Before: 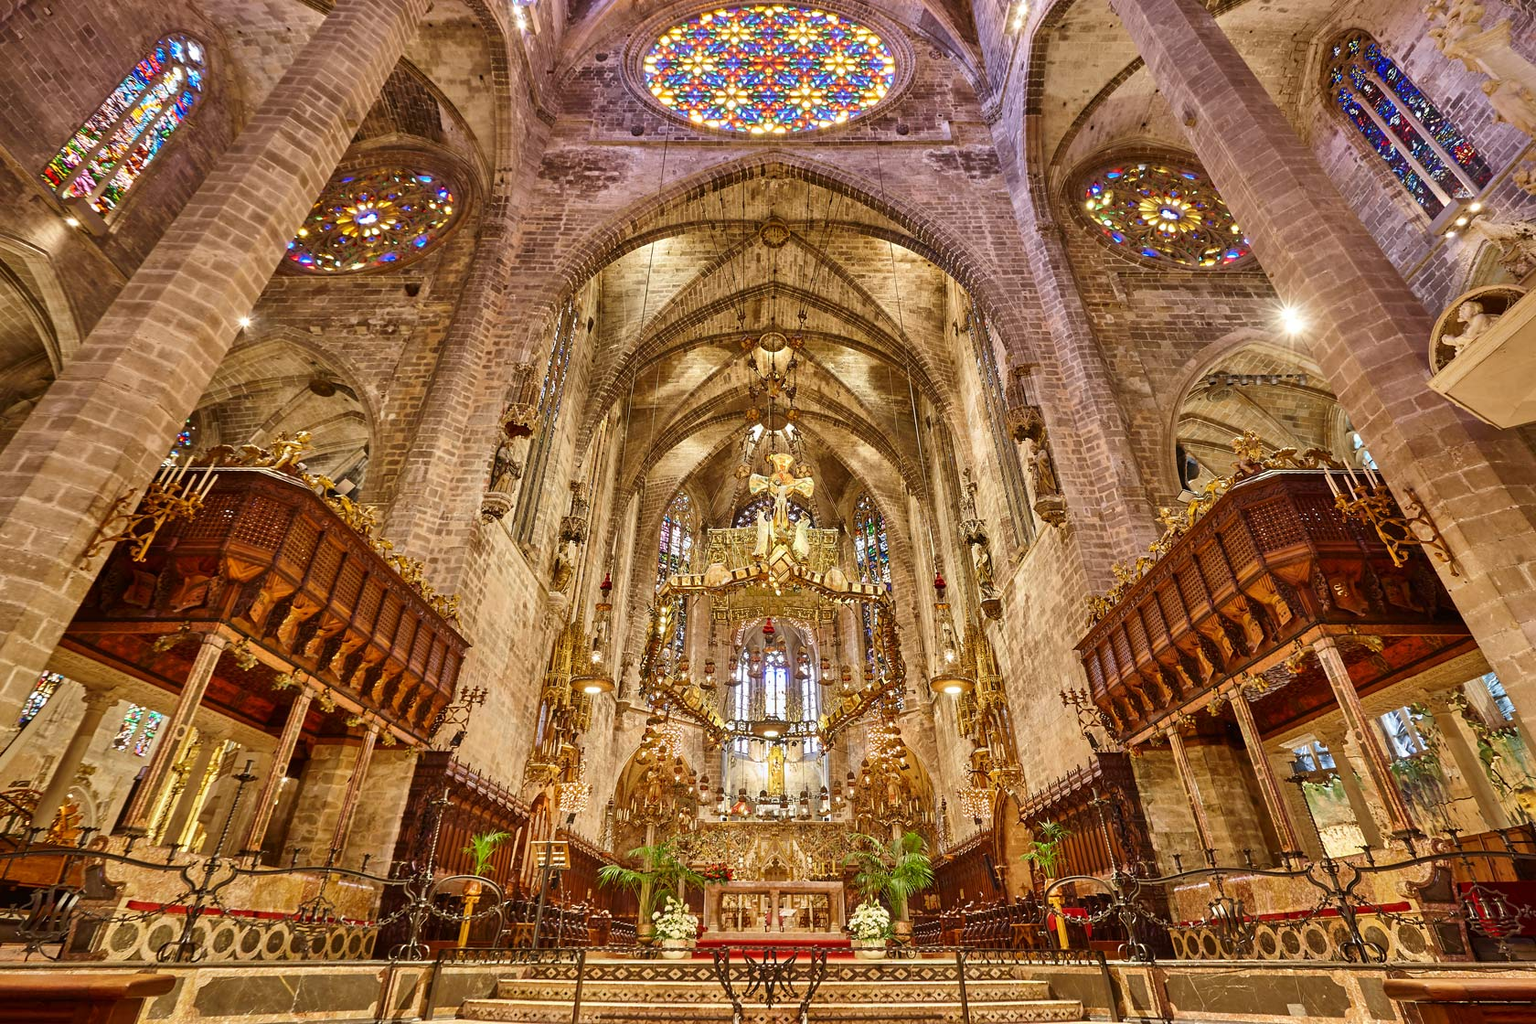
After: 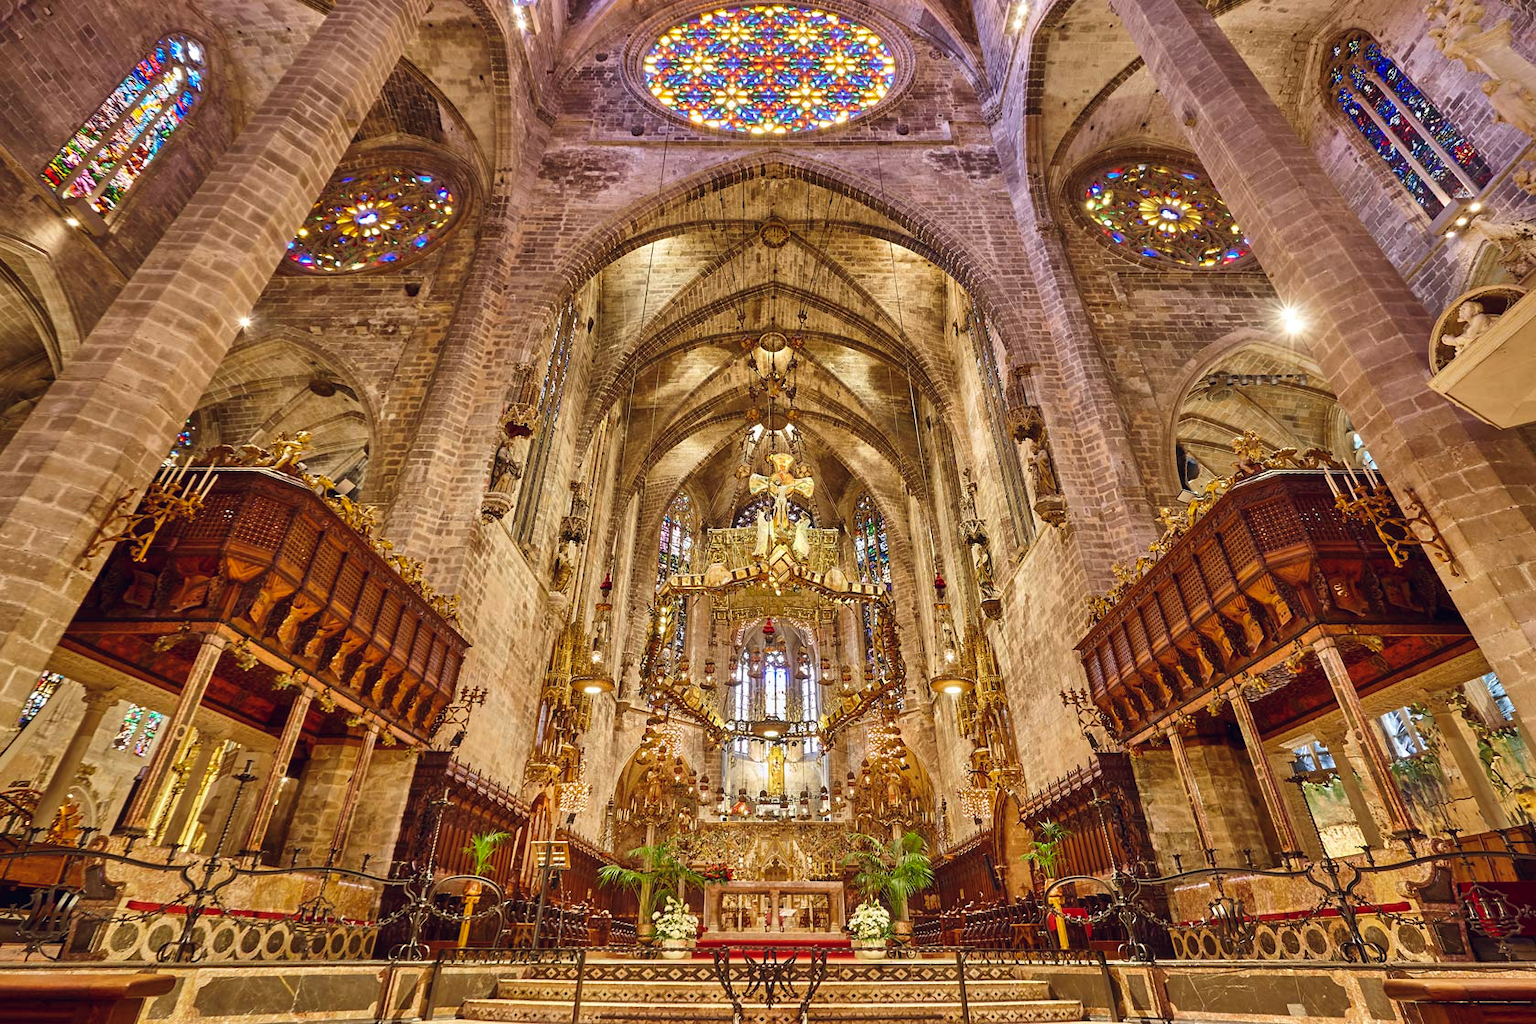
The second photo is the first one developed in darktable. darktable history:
color balance rgb: global offset › chroma 0.064%, global offset › hue 253.18°, perceptual saturation grading › global saturation 0.959%, global vibrance 16.43%, saturation formula JzAzBz (2021)
